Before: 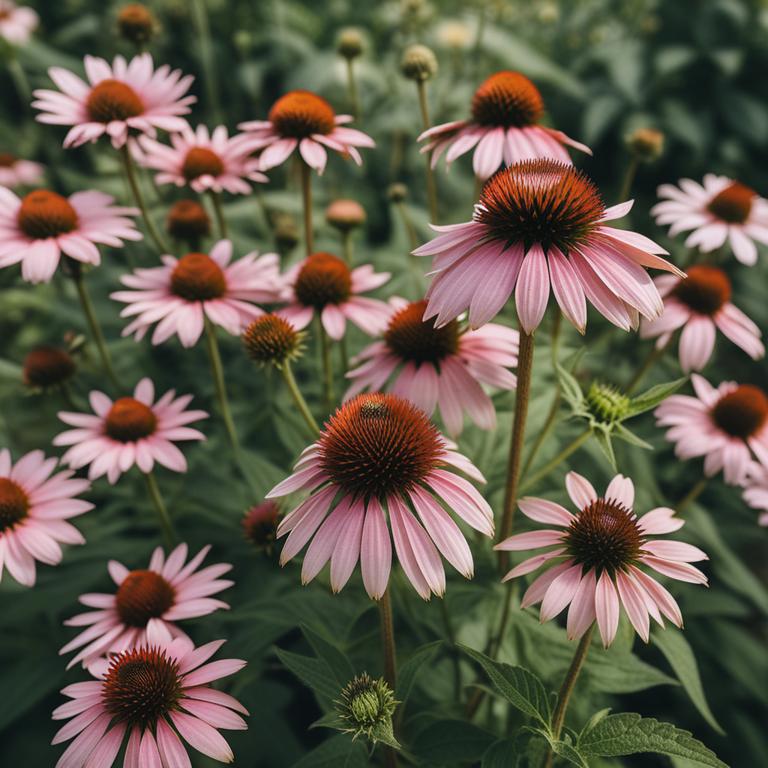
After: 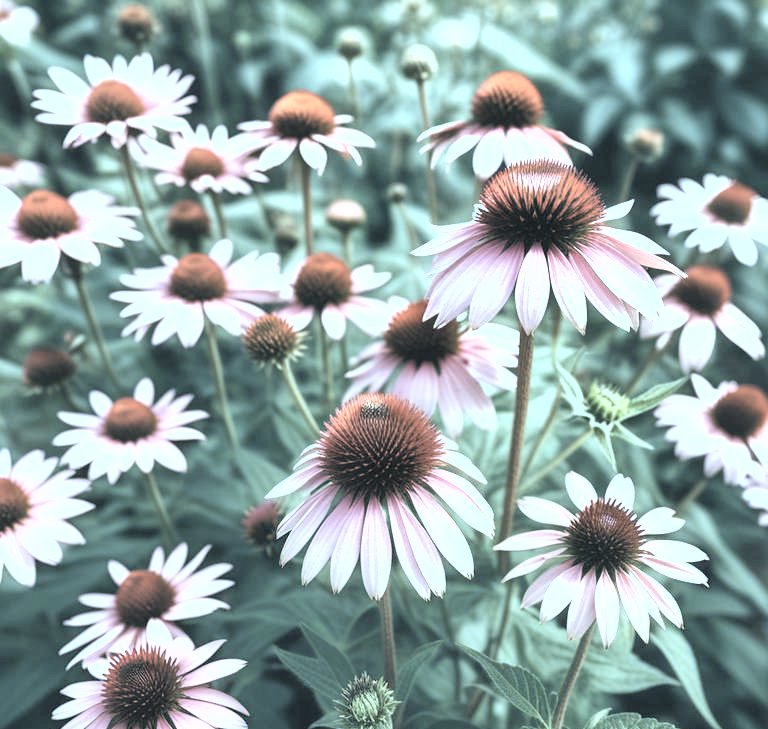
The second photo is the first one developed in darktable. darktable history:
exposure: exposure 1.204 EV, compensate highlight preservation false
color correction: highlights a* -10.41, highlights b* -19.43
tone equalizer: -8 EV -0.456 EV, -7 EV -0.402 EV, -6 EV -0.355 EV, -5 EV -0.249 EV, -3 EV 0.219 EV, -2 EV 0.317 EV, -1 EV 0.377 EV, +0 EV 0.435 EV
crop and rotate: top 0.01%, bottom 5.05%
shadows and highlights: shadows 49.09, highlights -41.24, soften with gaussian
contrast brightness saturation: brightness 0.188, saturation -0.483
